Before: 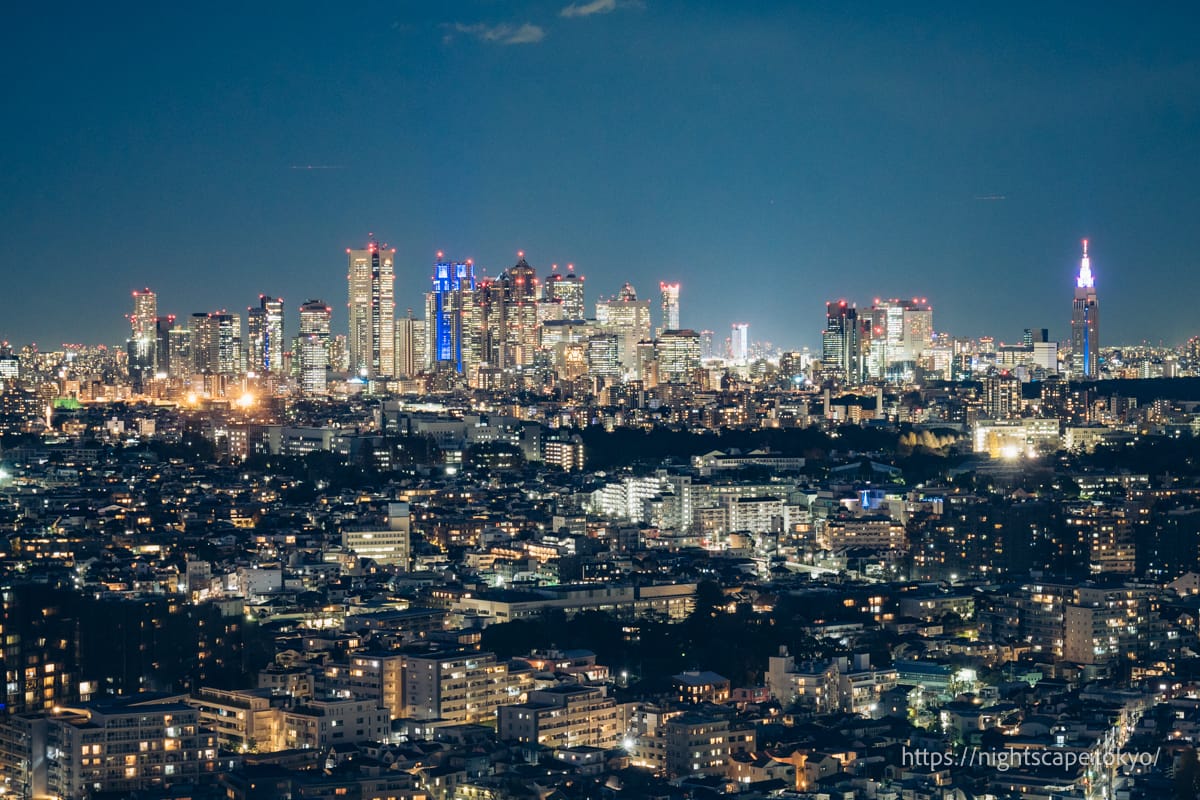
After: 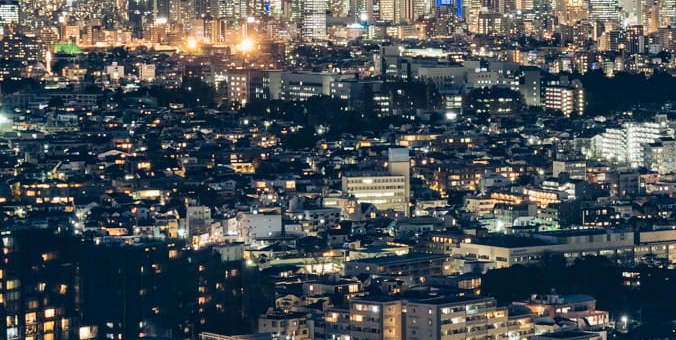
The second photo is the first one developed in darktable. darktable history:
crop: top 44.483%, right 43.593%, bottom 12.892%
shadows and highlights: soften with gaussian
